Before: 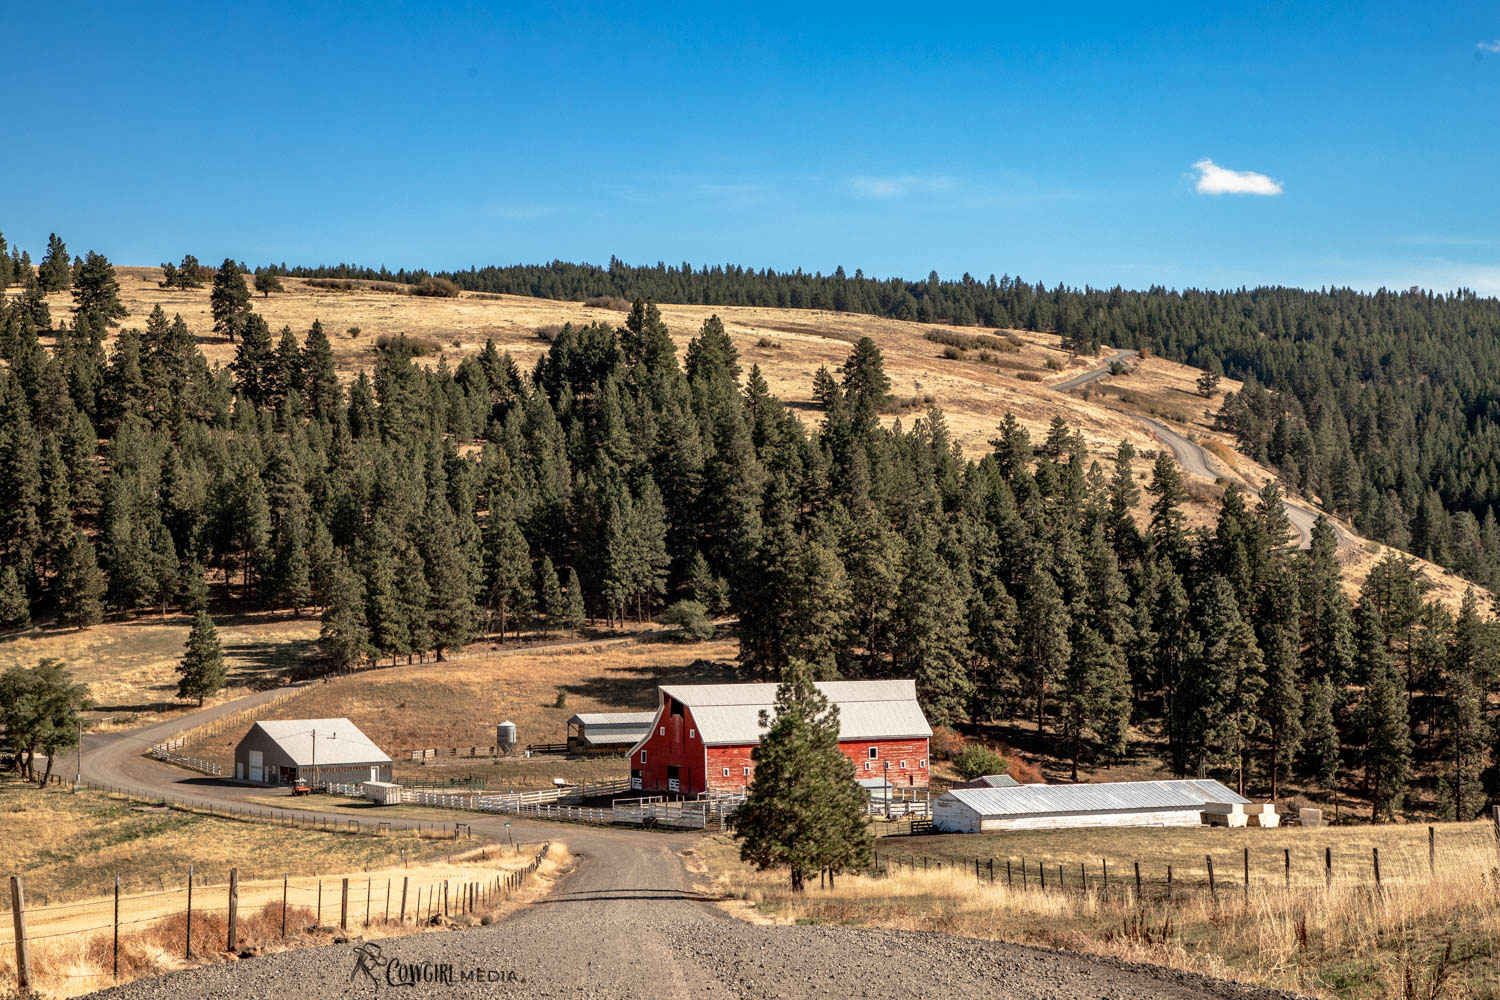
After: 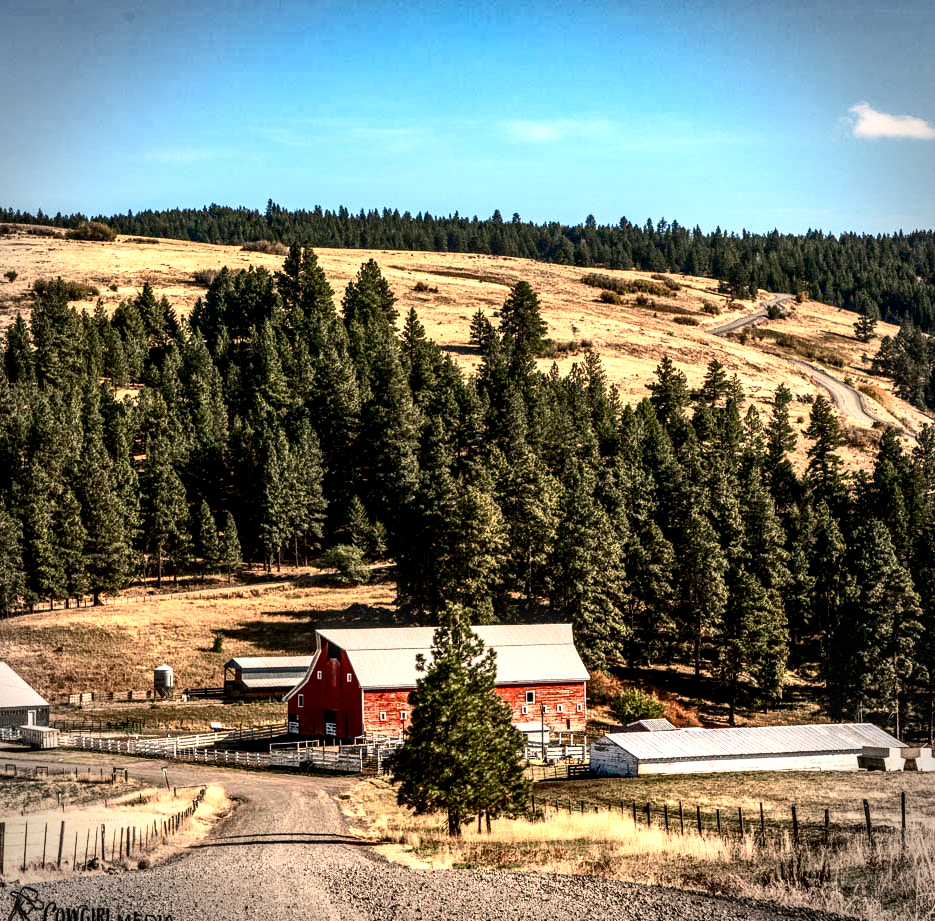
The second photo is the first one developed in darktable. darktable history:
local contrast: detail 140%
vignetting: dithering 8-bit output, unbound false
contrast brightness saturation: contrast 0.28
crop and rotate: left 22.918%, top 5.629%, right 14.711%, bottom 2.247%
color balance rgb: shadows lift › chroma 2%, shadows lift › hue 185.64°, power › luminance 1.48%, highlights gain › chroma 3%, highlights gain › hue 54.51°, global offset › luminance -0.4%, perceptual saturation grading › highlights -18.47%, perceptual saturation grading › mid-tones 6.62%, perceptual saturation grading › shadows 28.22%, perceptual brilliance grading › highlights 15.68%, perceptual brilliance grading › shadows -14.29%, global vibrance 25.96%, contrast 6.45%
